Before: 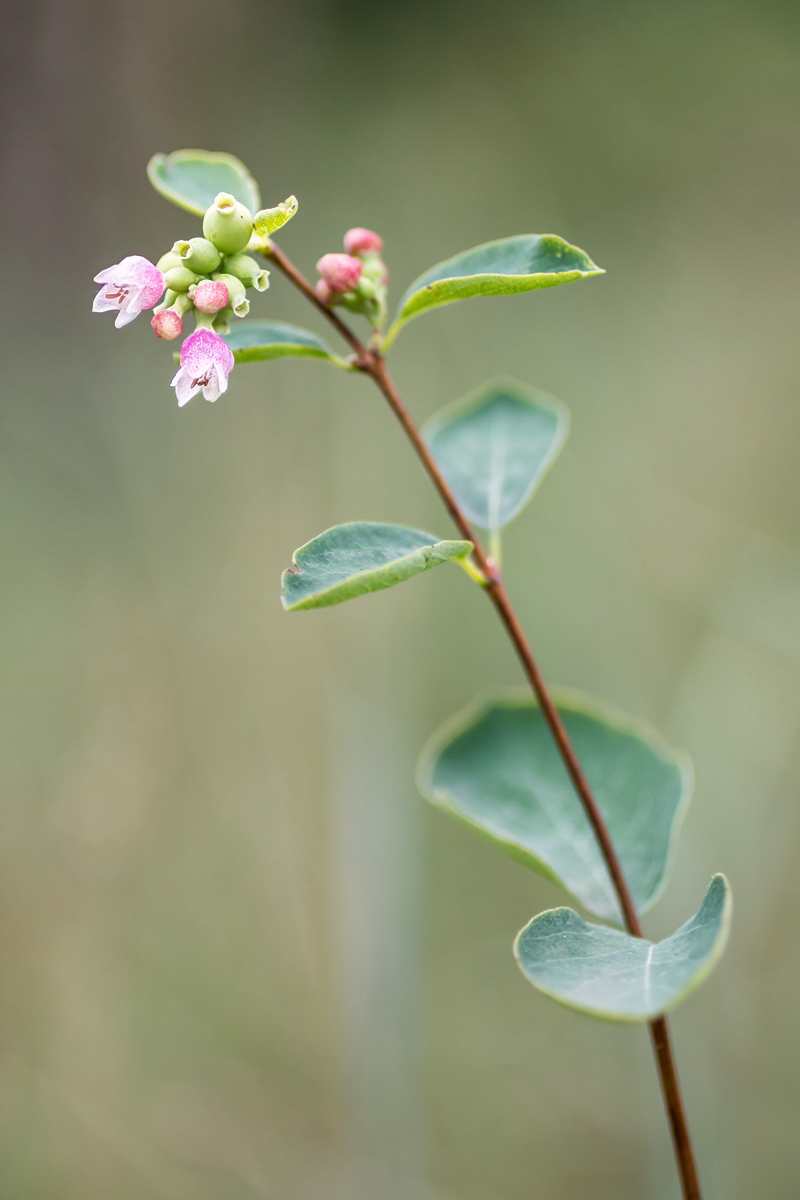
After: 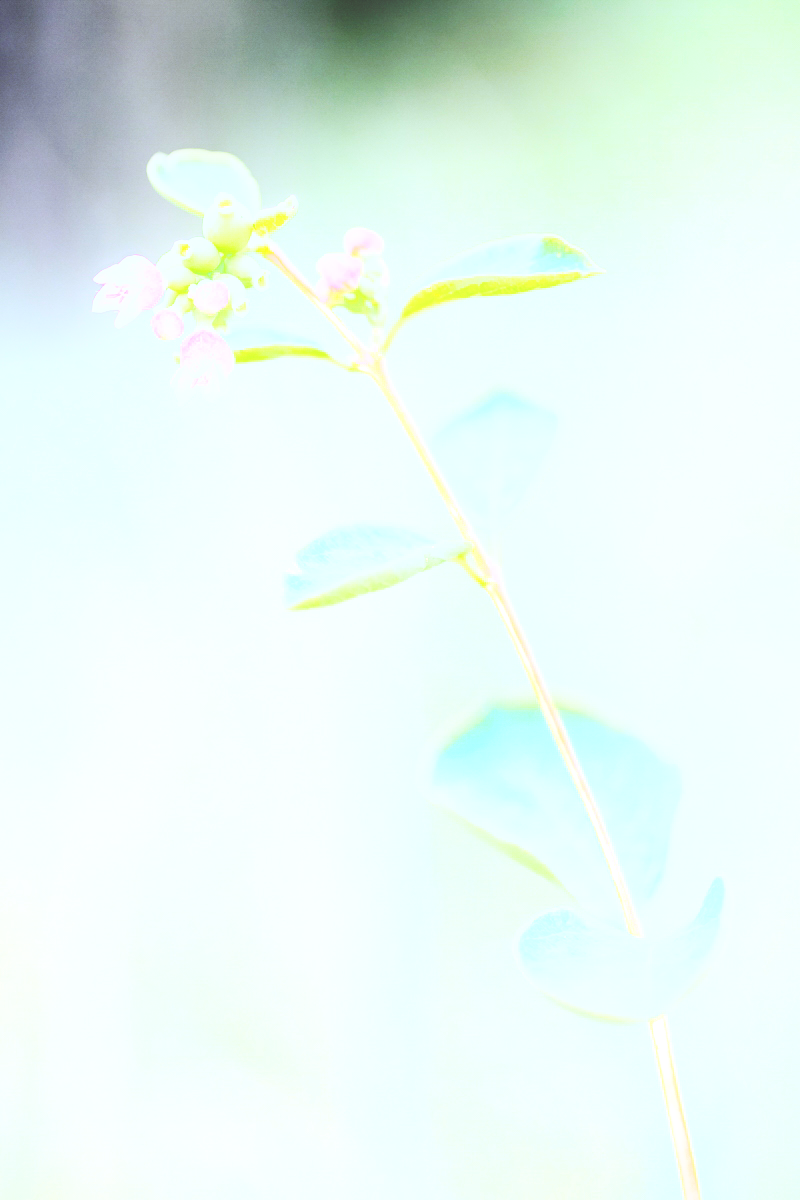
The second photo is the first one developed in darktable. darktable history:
base curve: curves: ch0 [(0, 0) (0.036, 0.025) (0.121, 0.166) (0.206, 0.329) (0.605, 0.79) (1, 1)], preserve colors none
white balance: red 0.871, blue 1.249
bloom: on, module defaults
rgb curve: curves: ch0 [(0, 0) (0.21, 0.15) (0.24, 0.21) (0.5, 0.75) (0.75, 0.96) (0.89, 0.99) (1, 1)]; ch1 [(0, 0.02) (0.21, 0.13) (0.25, 0.2) (0.5, 0.67) (0.75, 0.9) (0.89, 0.97) (1, 1)]; ch2 [(0, 0.02) (0.21, 0.13) (0.25, 0.2) (0.5, 0.67) (0.75, 0.9) (0.89, 0.97) (1, 1)], compensate middle gray true
